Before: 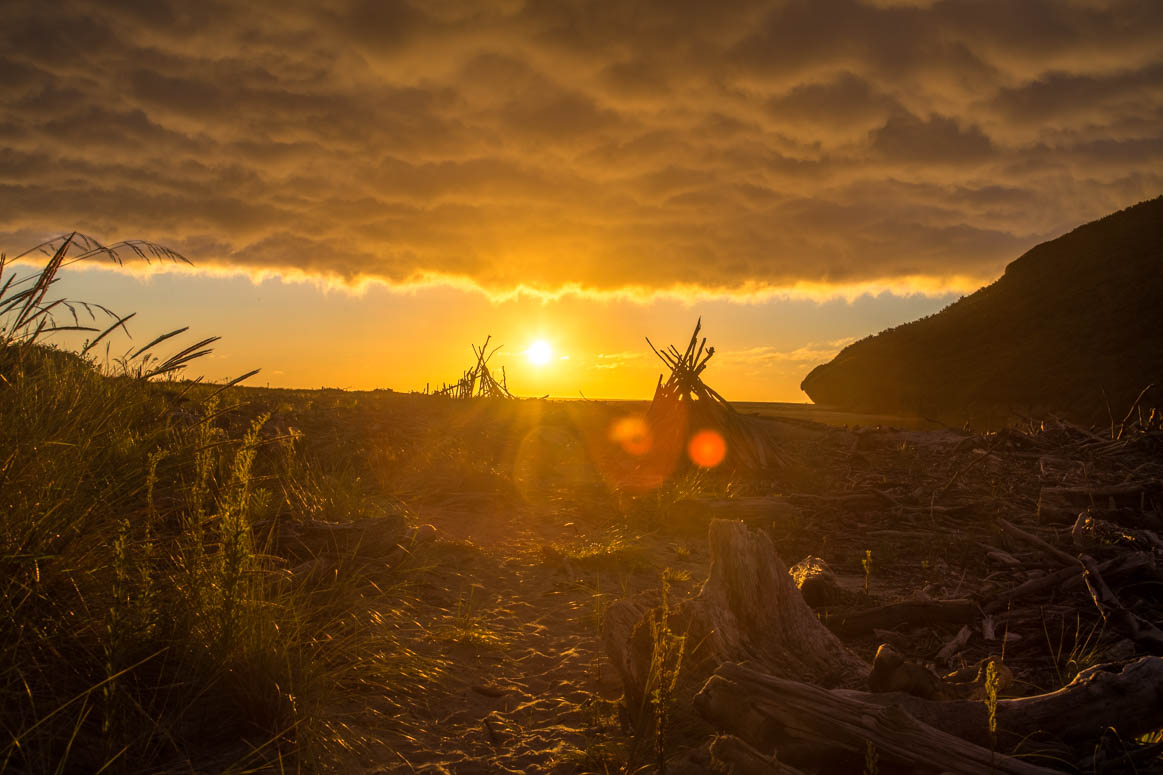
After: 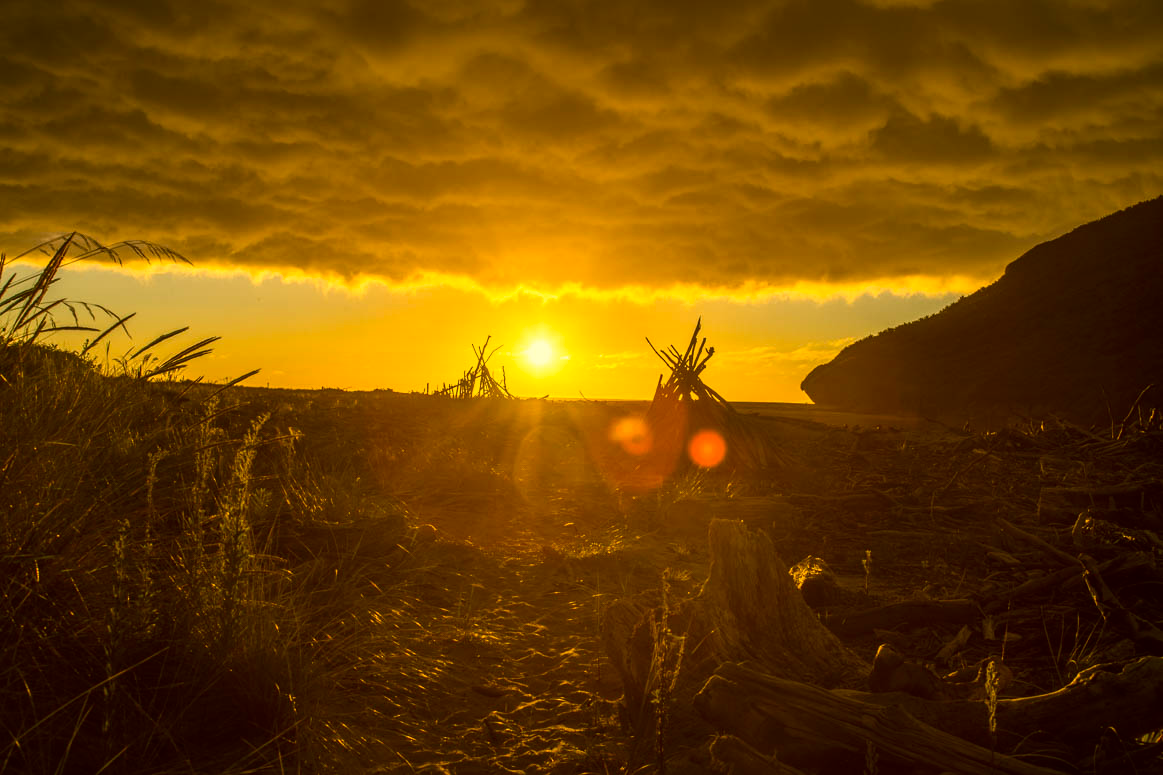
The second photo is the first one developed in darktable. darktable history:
contrast brightness saturation: contrast 0.14
color correction: highlights a* 0.162, highlights b* 29.53, shadows a* -0.162, shadows b* 21.09
